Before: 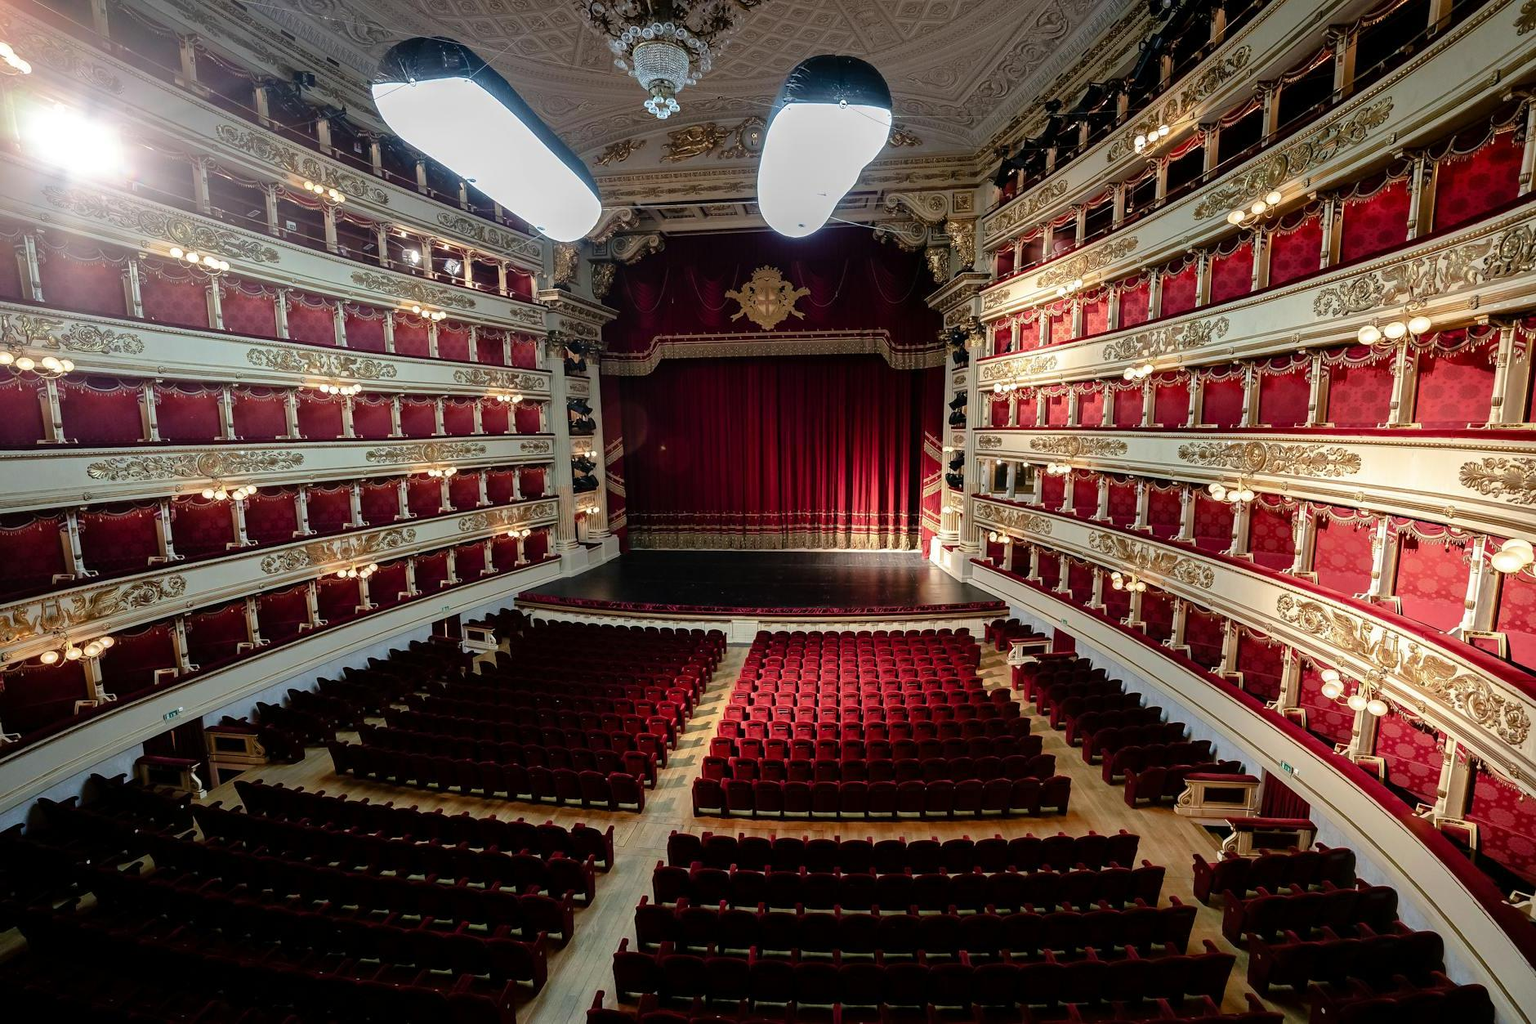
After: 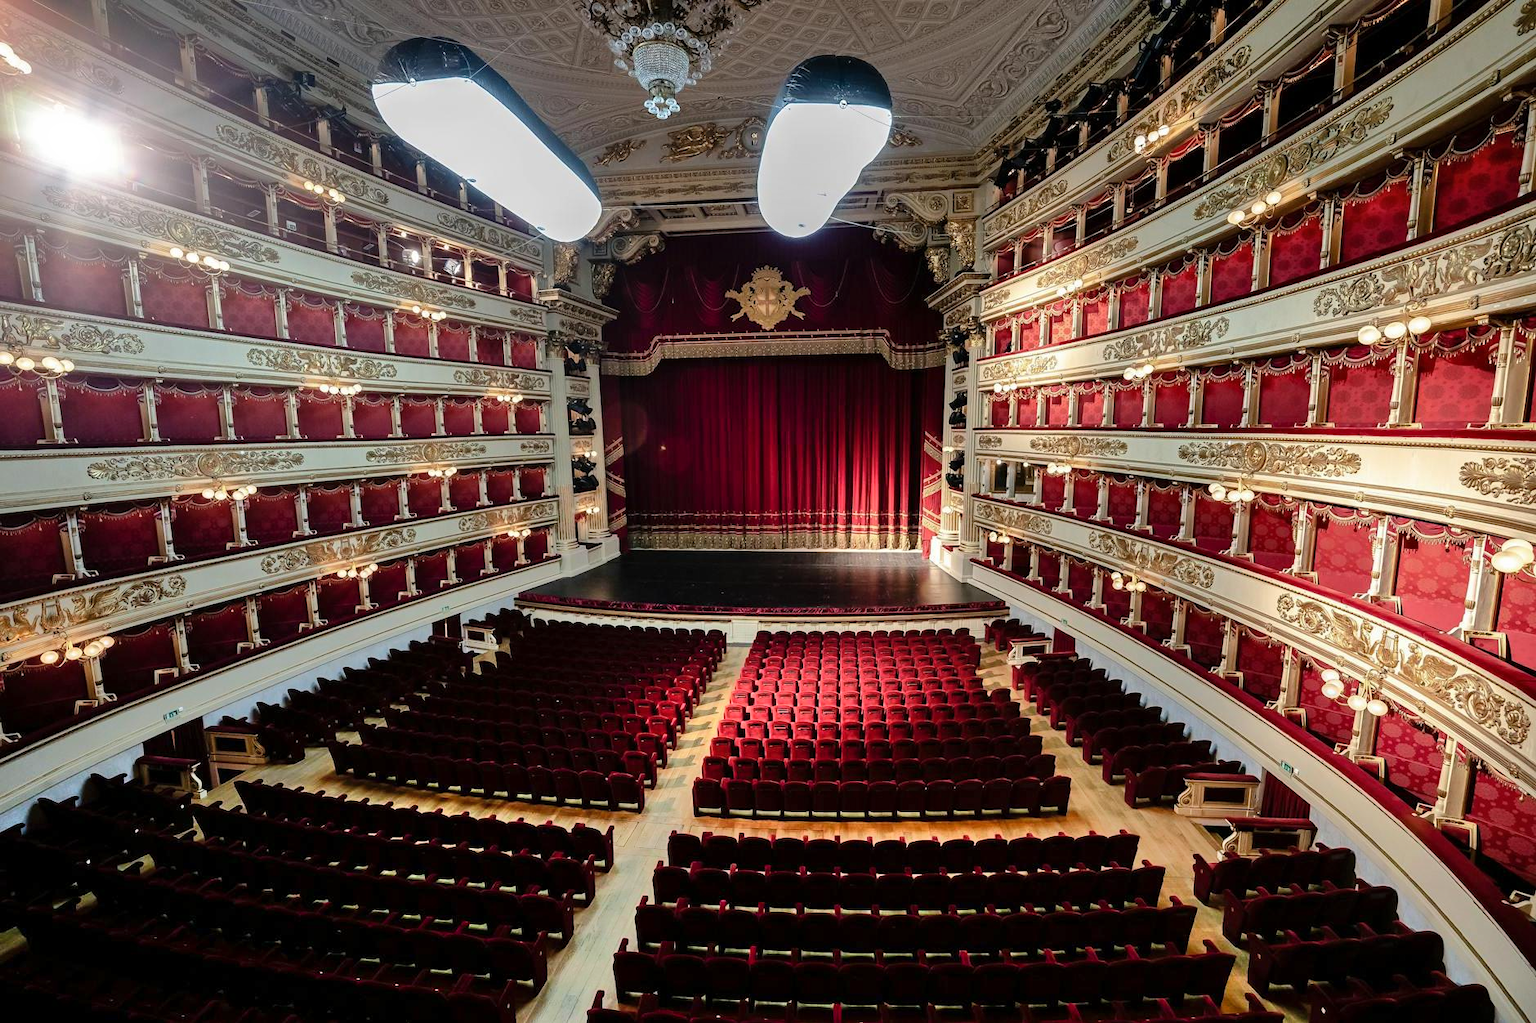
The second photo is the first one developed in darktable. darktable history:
shadows and highlights: soften with gaussian
tone equalizer: smoothing diameter 2.2%, edges refinement/feathering 18.57, mask exposure compensation -1.57 EV, filter diffusion 5
